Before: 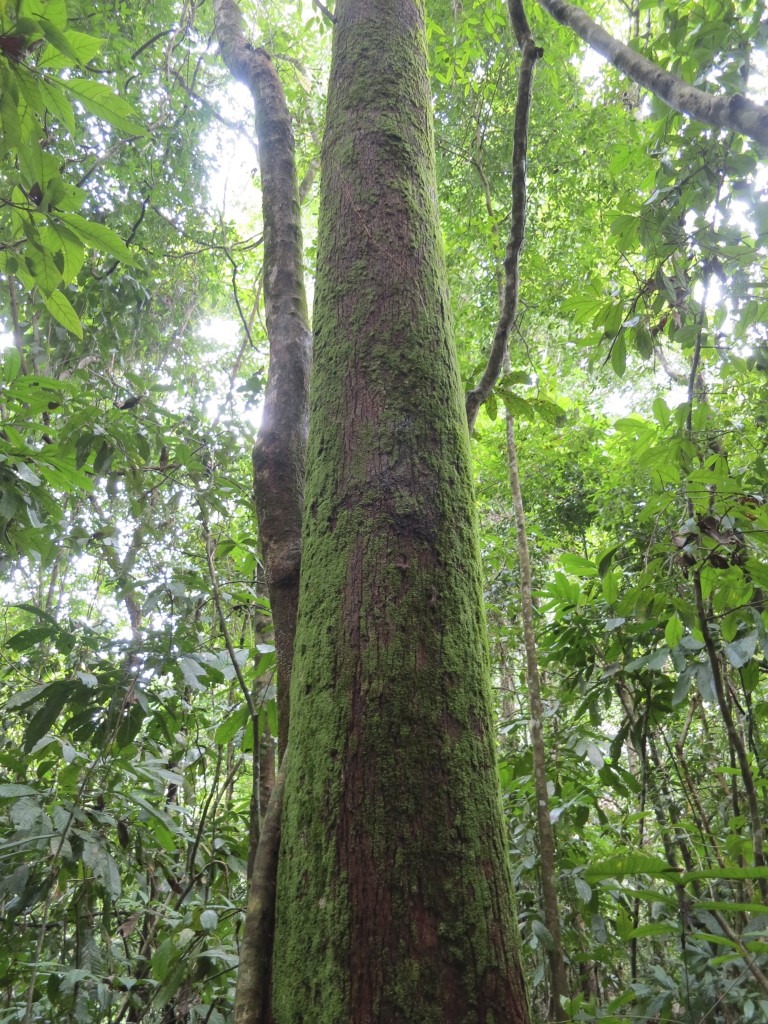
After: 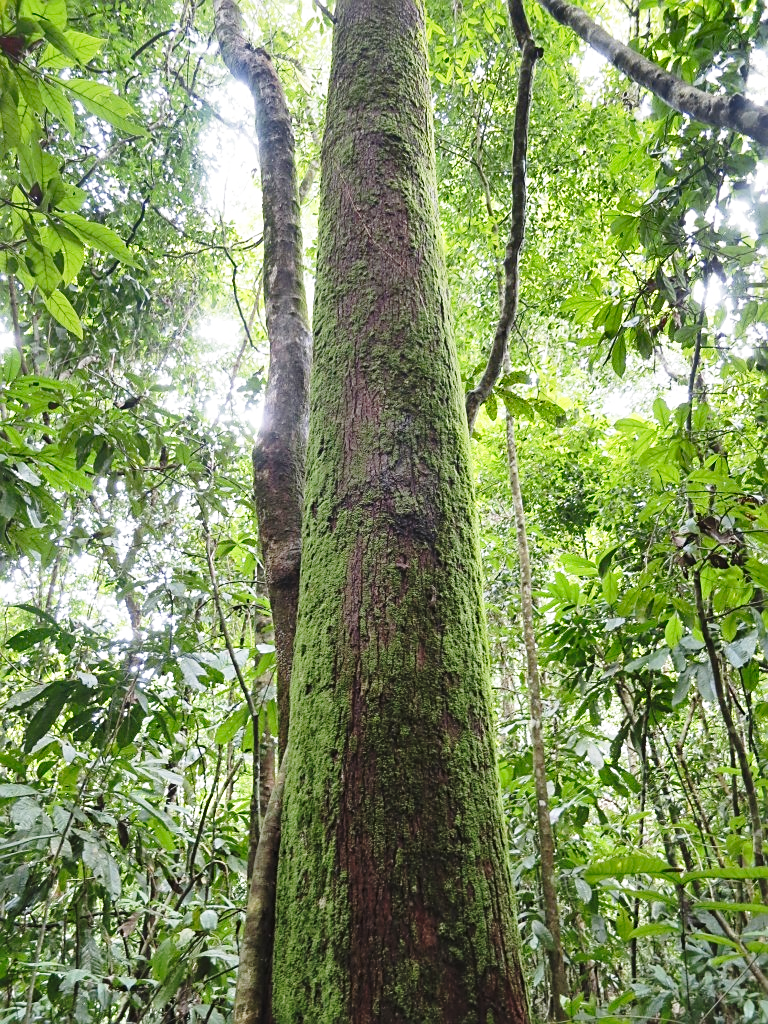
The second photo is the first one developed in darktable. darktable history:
shadows and highlights: shadows 30.63, highlights -63.22, shadows color adjustment 98%, highlights color adjustment 58.61%, soften with gaussian
sharpen: on, module defaults
base curve: curves: ch0 [(0, 0) (0.028, 0.03) (0.121, 0.232) (0.46, 0.748) (0.859, 0.968) (1, 1)], preserve colors none
